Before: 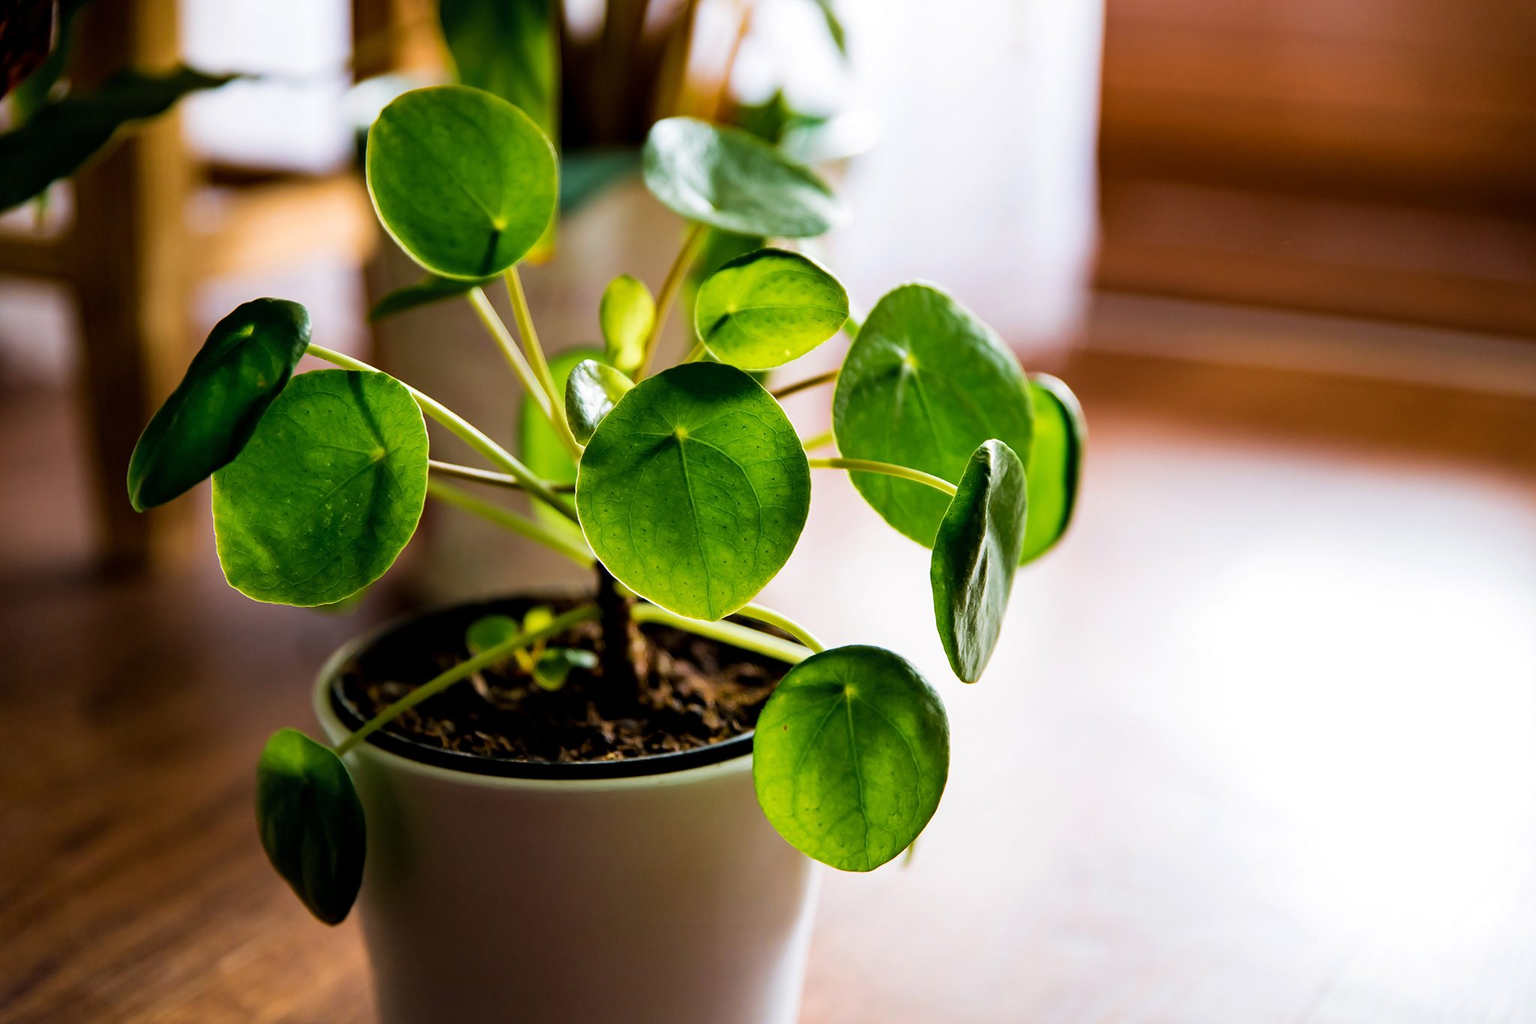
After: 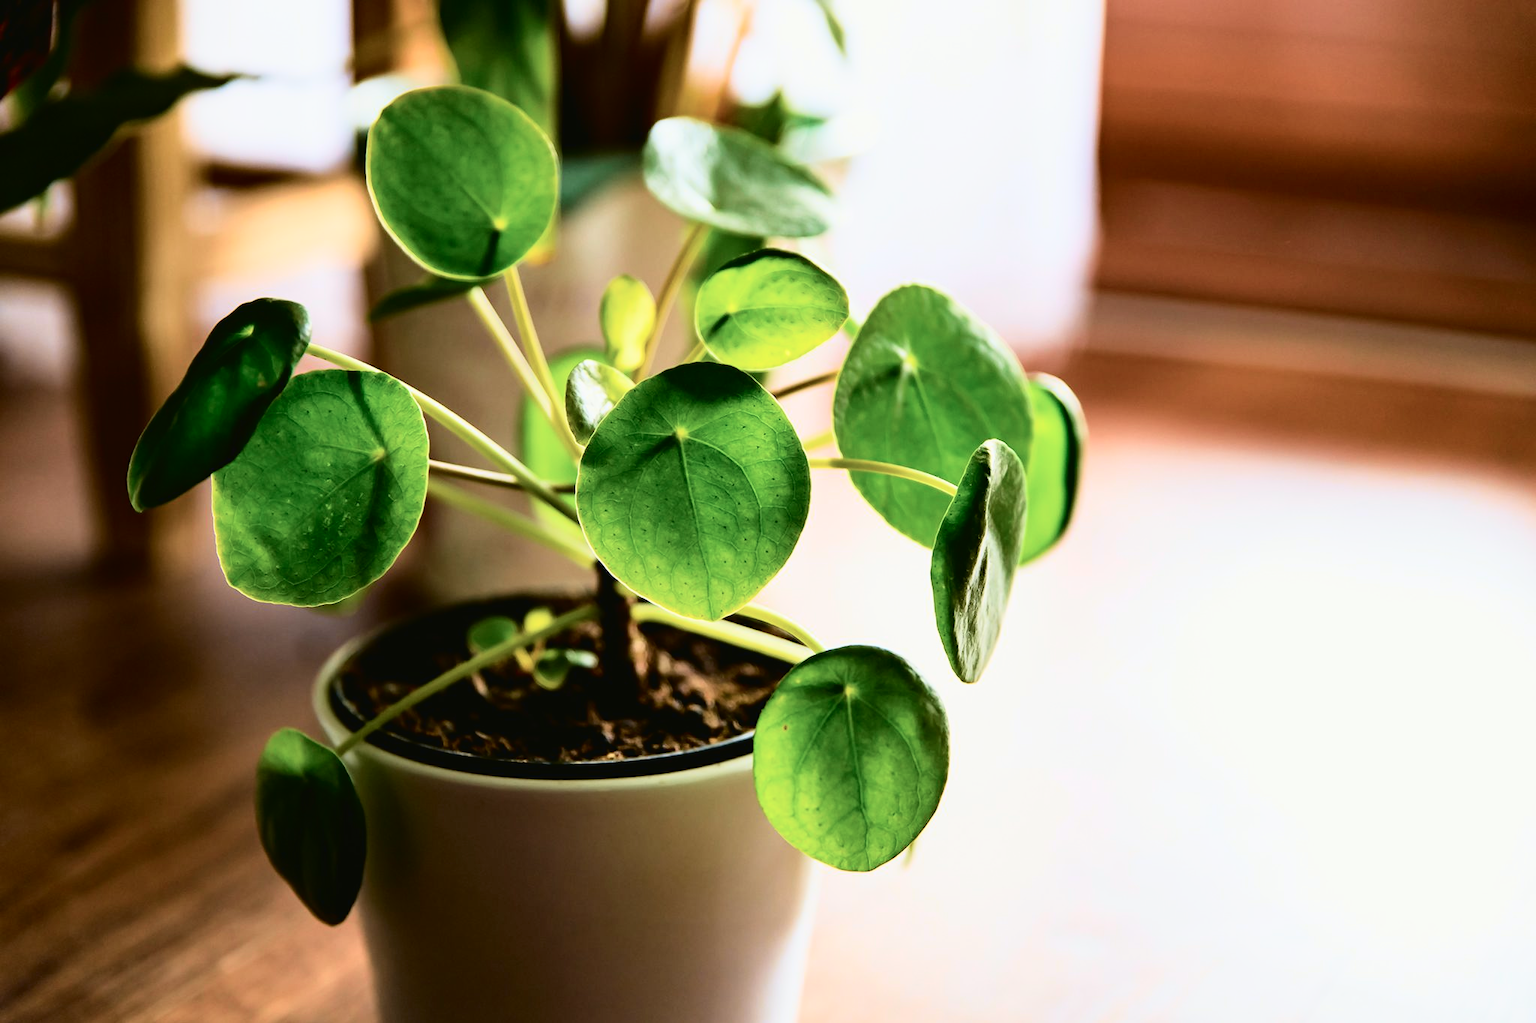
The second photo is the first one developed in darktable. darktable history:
contrast brightness saturation: contrast 0.013, saturation -0.062
tone curve: curves: ch0 [(0, 0.023) (0.087, 0.065) (0.184, 0.168) (0.45, 0.54) (0.57, 0.683) (0.706, 0.841) (0.877, 0.948) (1, 0.984)]; ch1 [(0, 0) (0.388, 0.369) (0.447, 0.447) (0.505, 0.5) (0.534, 0.535) (0.563, 0.563) (0.579, 0.59) (0.644, 0.663) (1, 1)]; ch2 [(0, 0) (0.301, 0.259) (0.385, 0.395) (0.492, 0.496) (0.518, 0.537) (0.583, 0.605) (0.673, 0.667) (1, 1)], color space Lab, independent channels, preserve colors none
